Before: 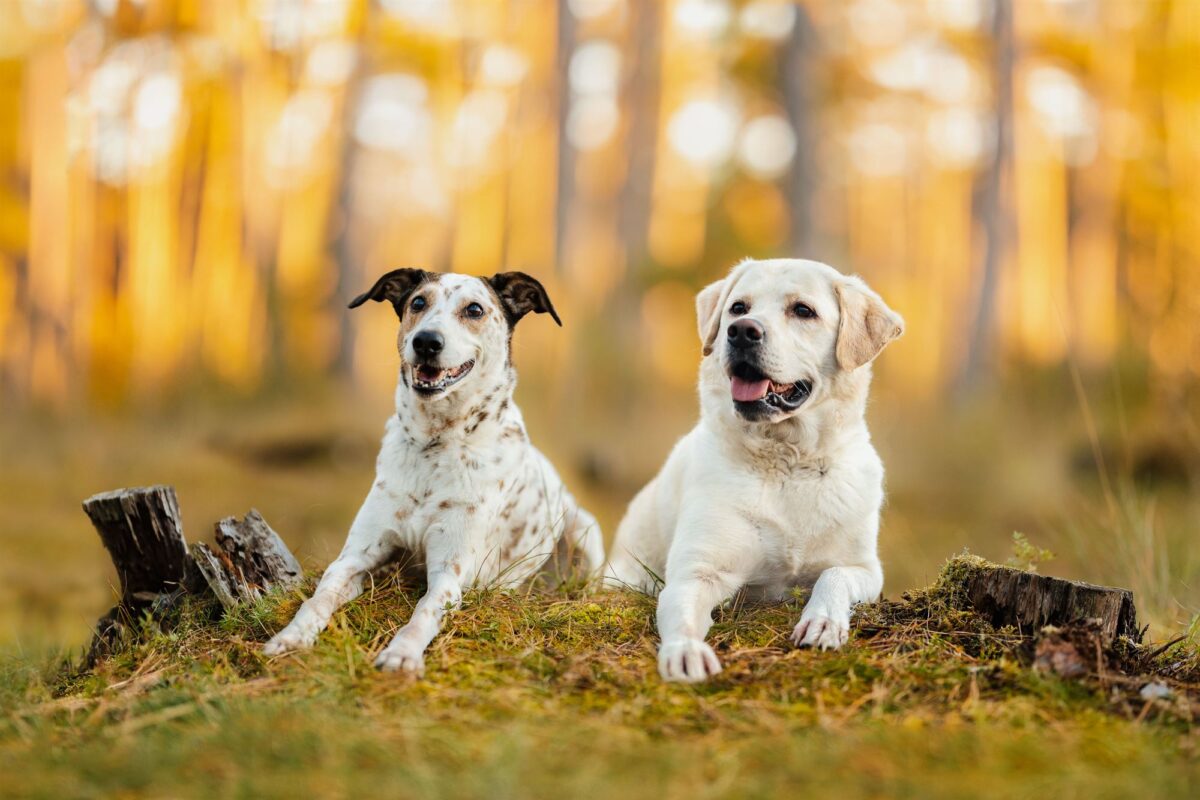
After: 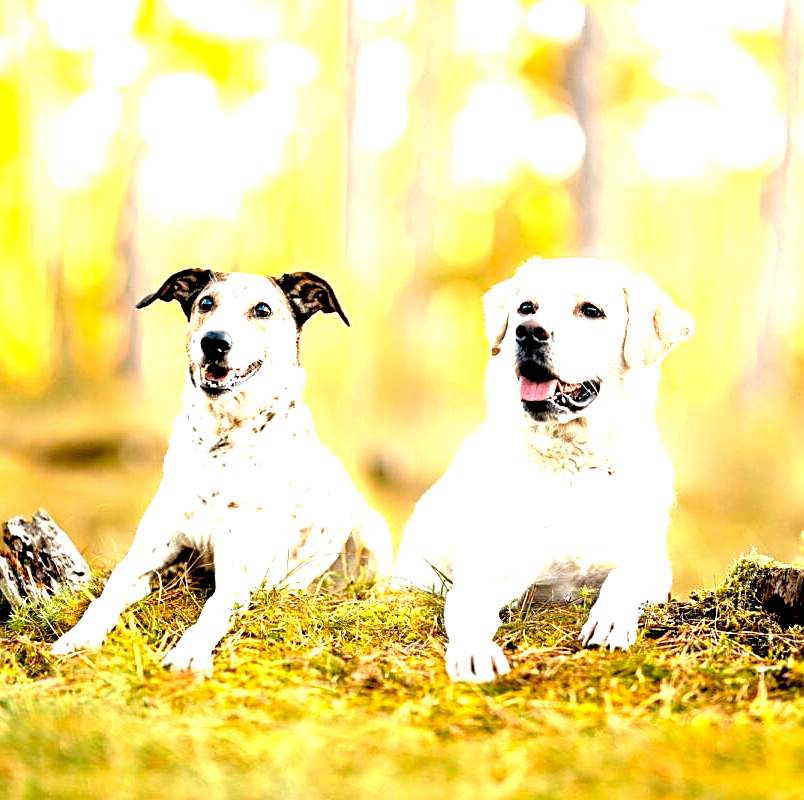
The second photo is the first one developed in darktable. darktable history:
exposure: black level correction 0.014, exposure 1.765 EV, compensate highlight preservation false
crop and rotate: left 17.671%, right 15.312%
sharpen: on, module defaults
